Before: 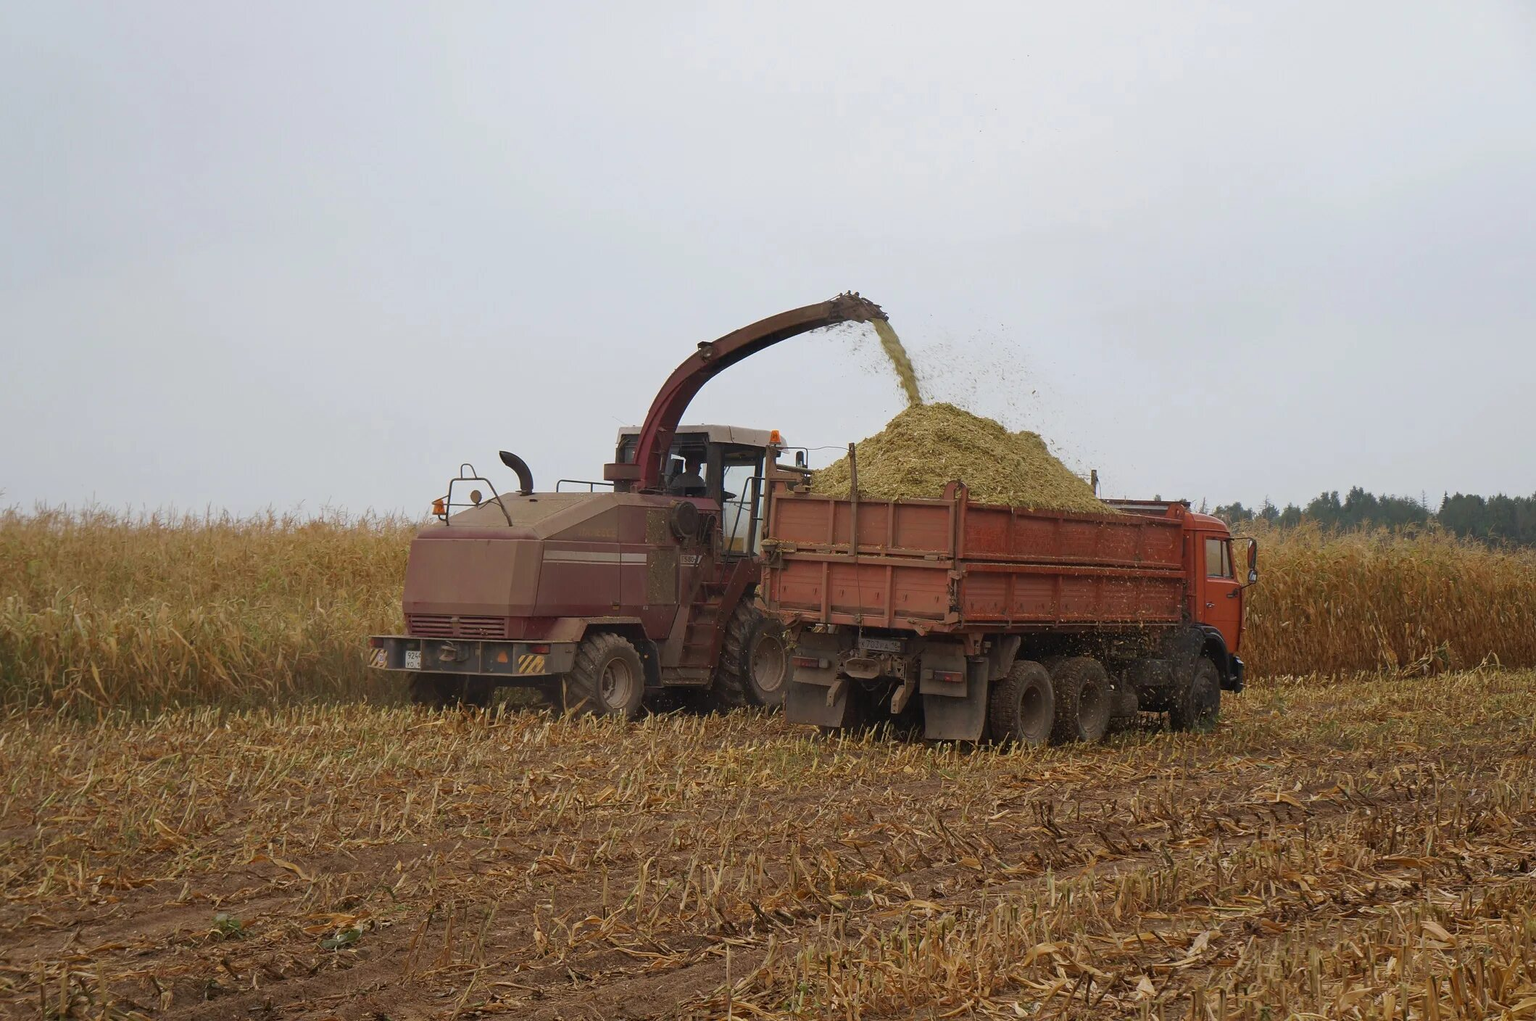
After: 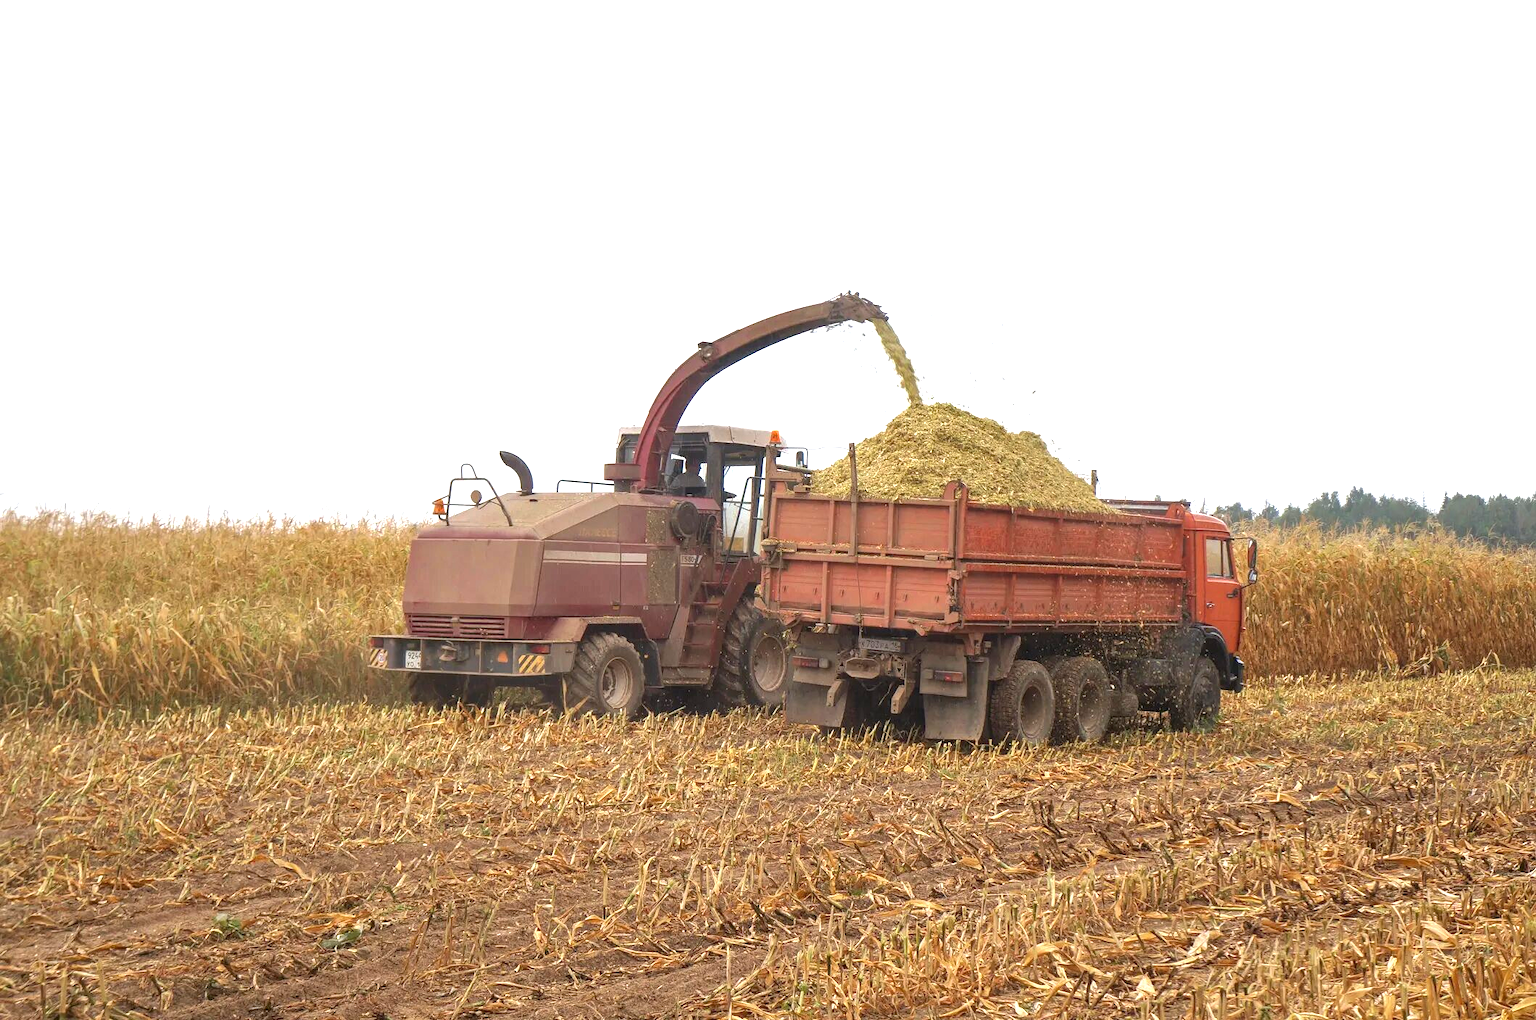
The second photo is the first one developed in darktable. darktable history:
shadows and highlights: shadows 25, white point adjustment -3, highlights -30
local contrast: on, module defaults
exposure: black level correction 0, exposure 1.45 EV, compensate exposure bias true, compensate highlight preservation false
